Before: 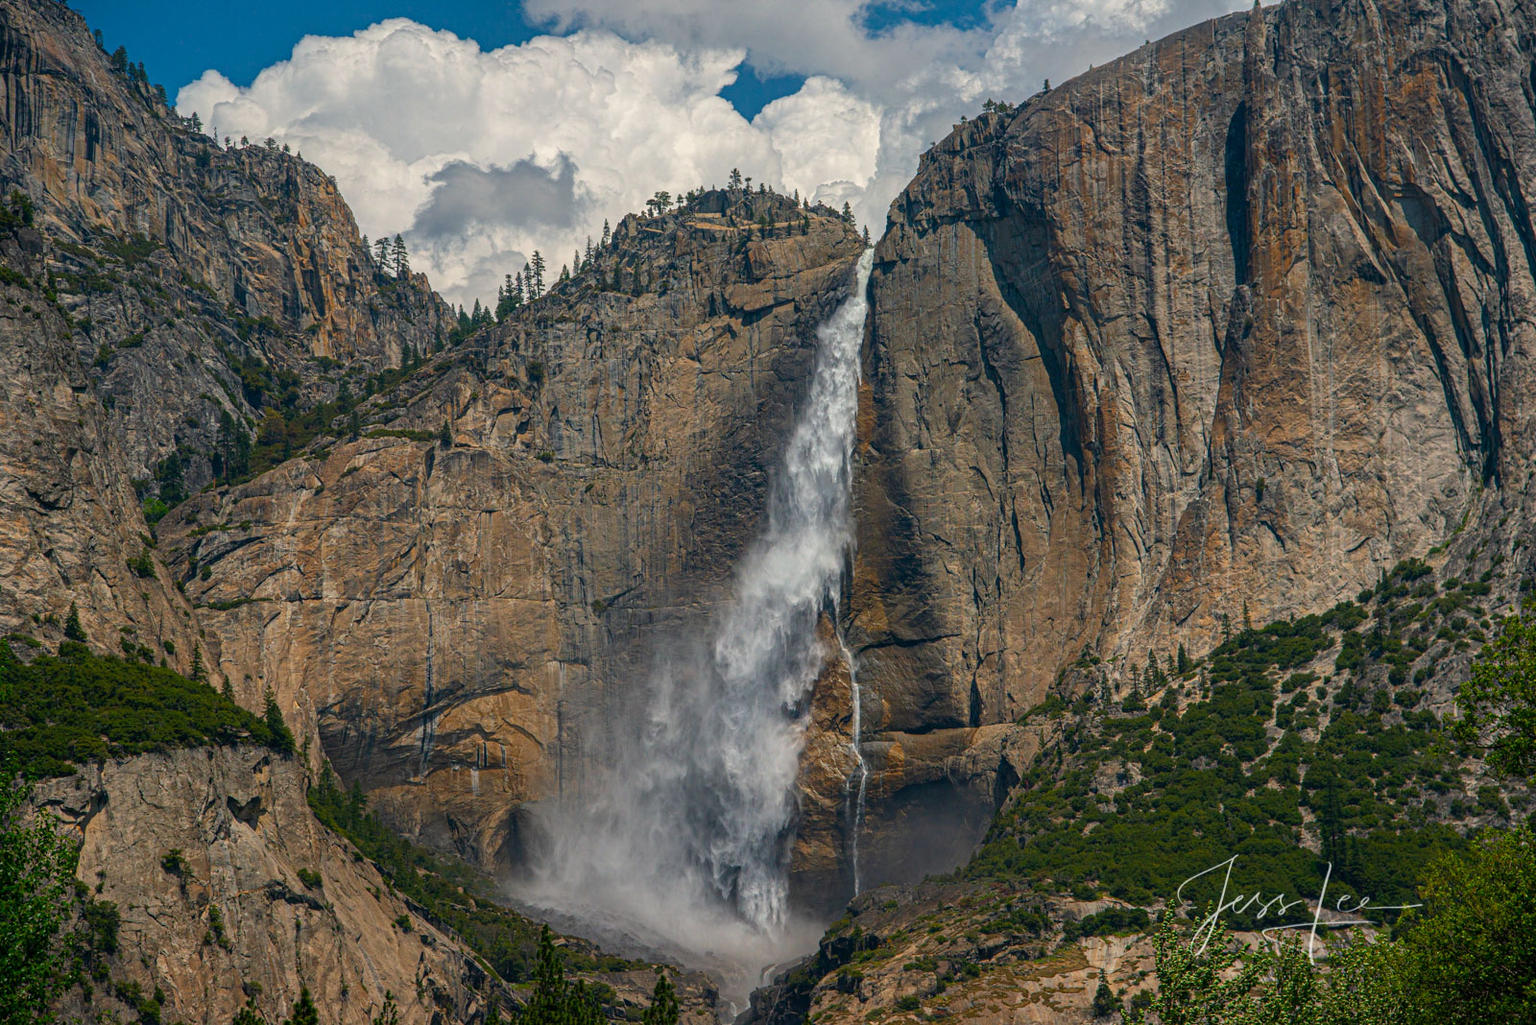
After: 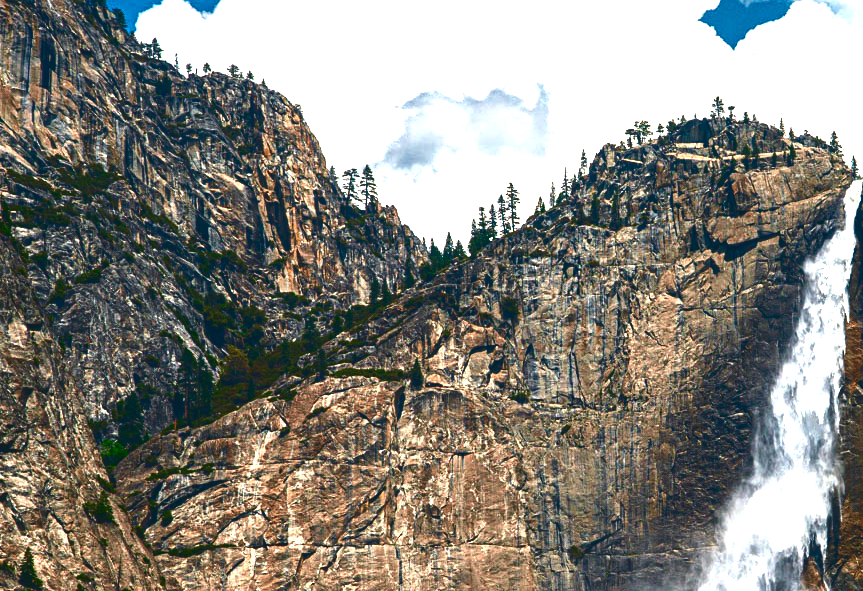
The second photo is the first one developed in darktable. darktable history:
crop and rotate: left 3.034%, top 7.463%, right 43.015%, bottom 37.193%
tone curve: curves: ch0 [(0, 0.084) (0.155, 0.169) (0.46, 0.466) (0.751, 0.788) (1, 0.961)]; ch1 [(0, 0) (0.43, 0.408) (0.476, 0.469) (0.505, 0.503) (0.553, 0.563) (0.592, 0.581) (0.631, 0.625) (1, 1)]; ch2 [(0, 0) (0.505, 0.495) (0.55, 0.557) (0.583, 0.573) (1, 1)], color space Lab, independent channels, preserve colors none
levels: levels [0.012, 0.367, 0.697]
contrast brightness saturation: contrast 0.275
